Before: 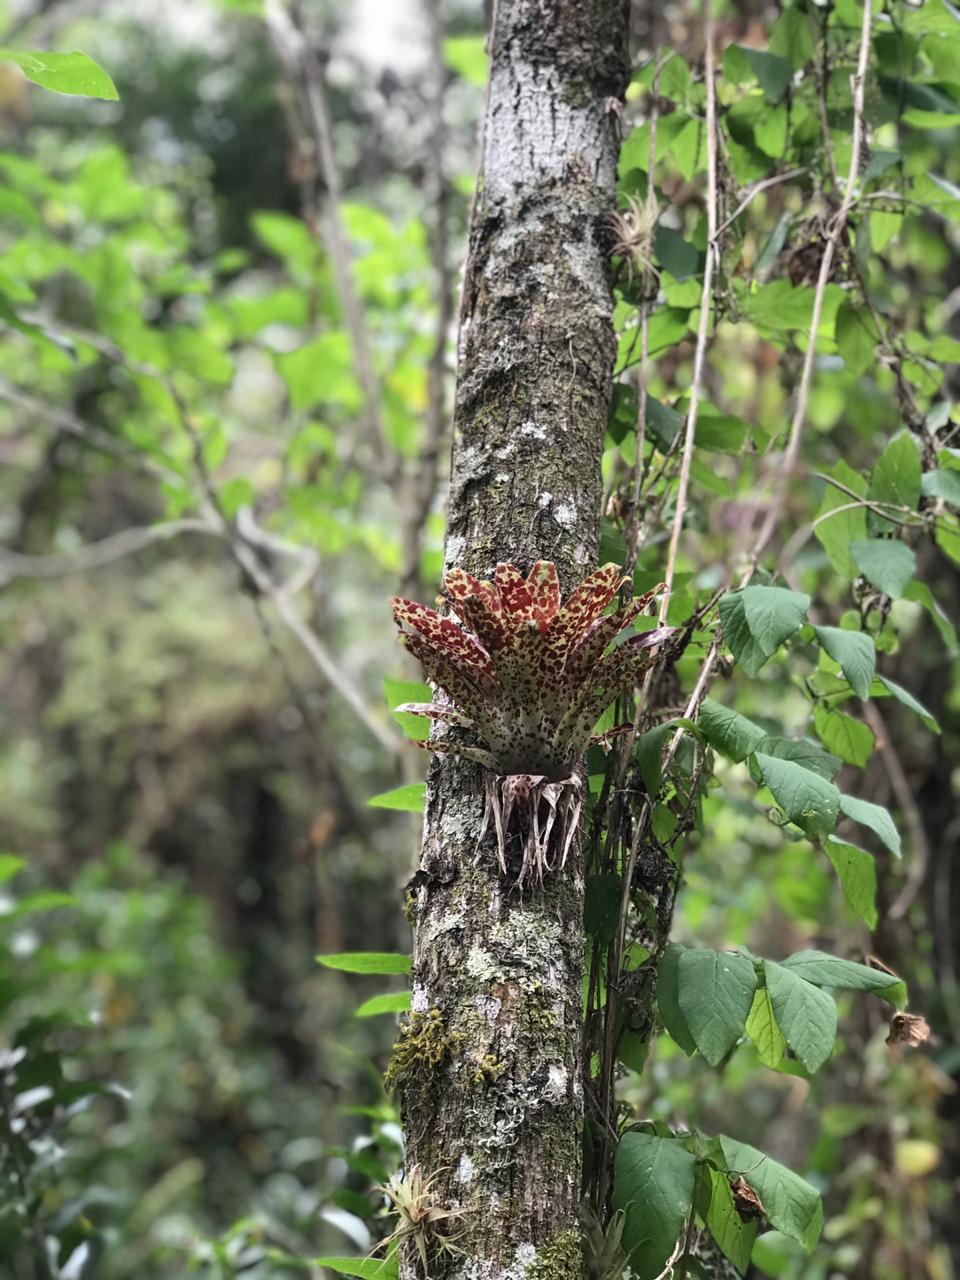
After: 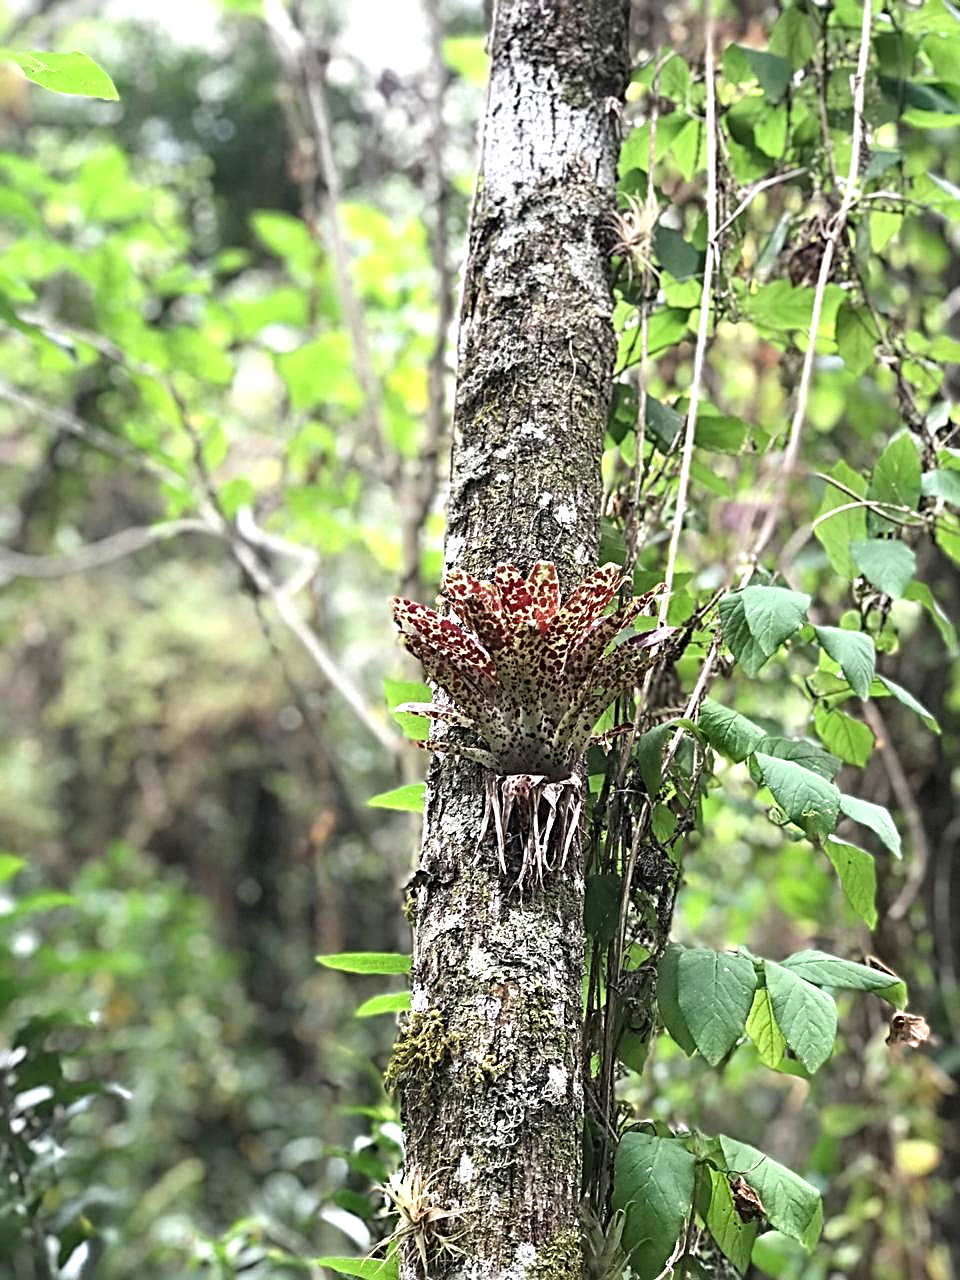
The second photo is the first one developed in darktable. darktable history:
exposure: exposure 0.726 EV, compensate highlight preservation false
sharpen: radius 2.988, amount 0.764
